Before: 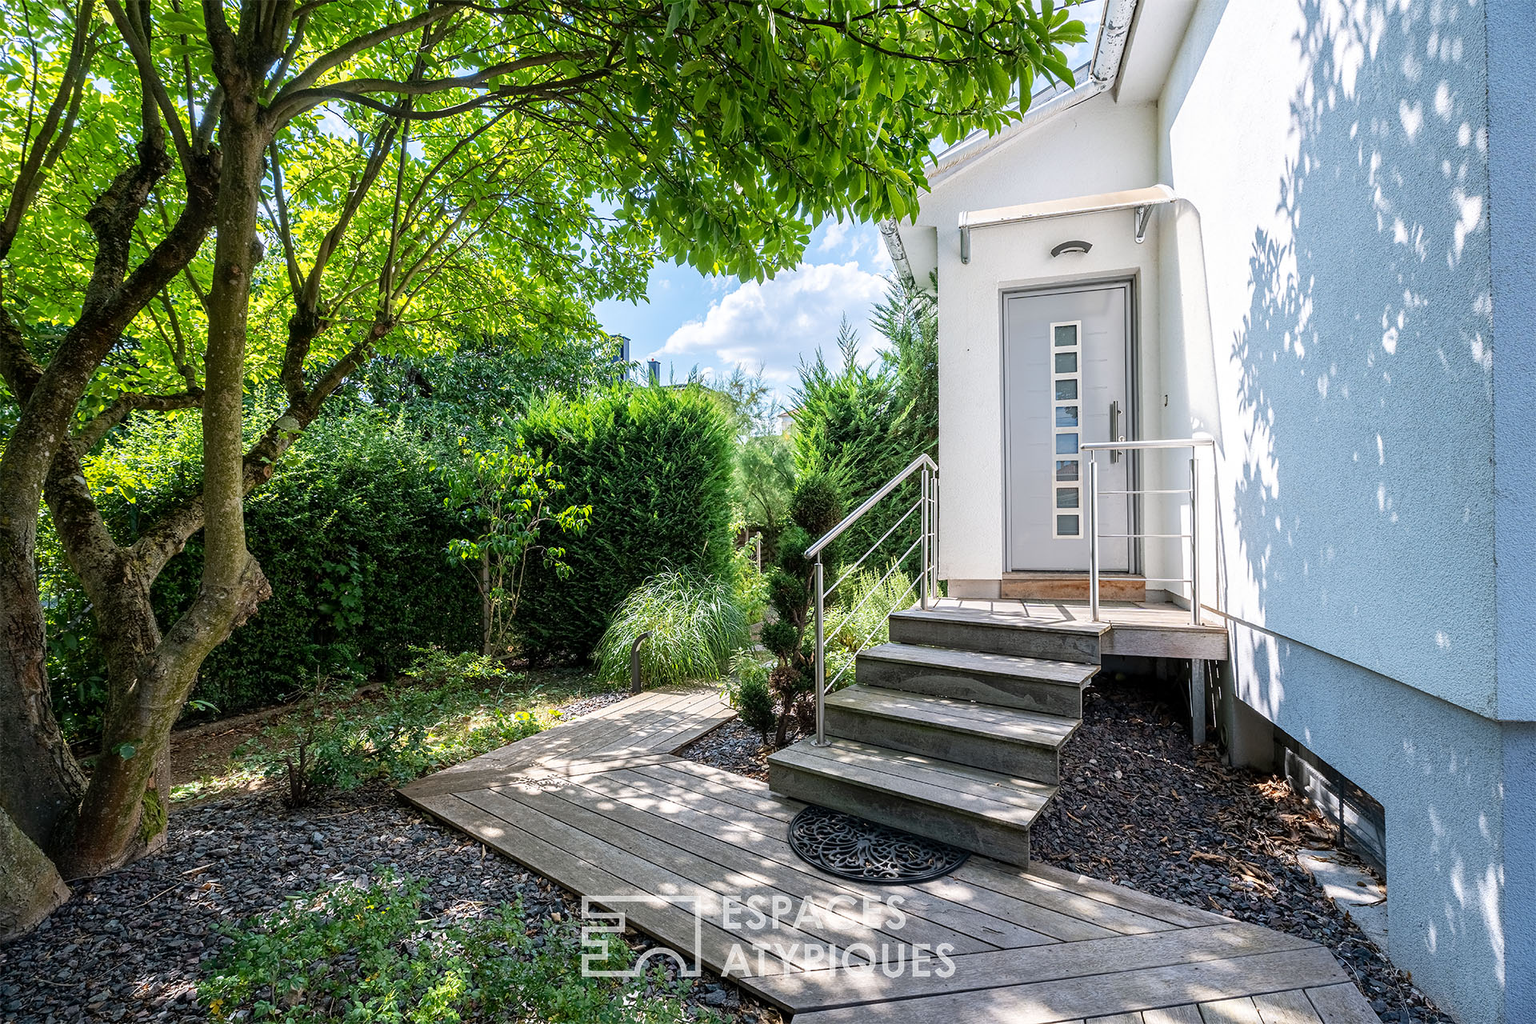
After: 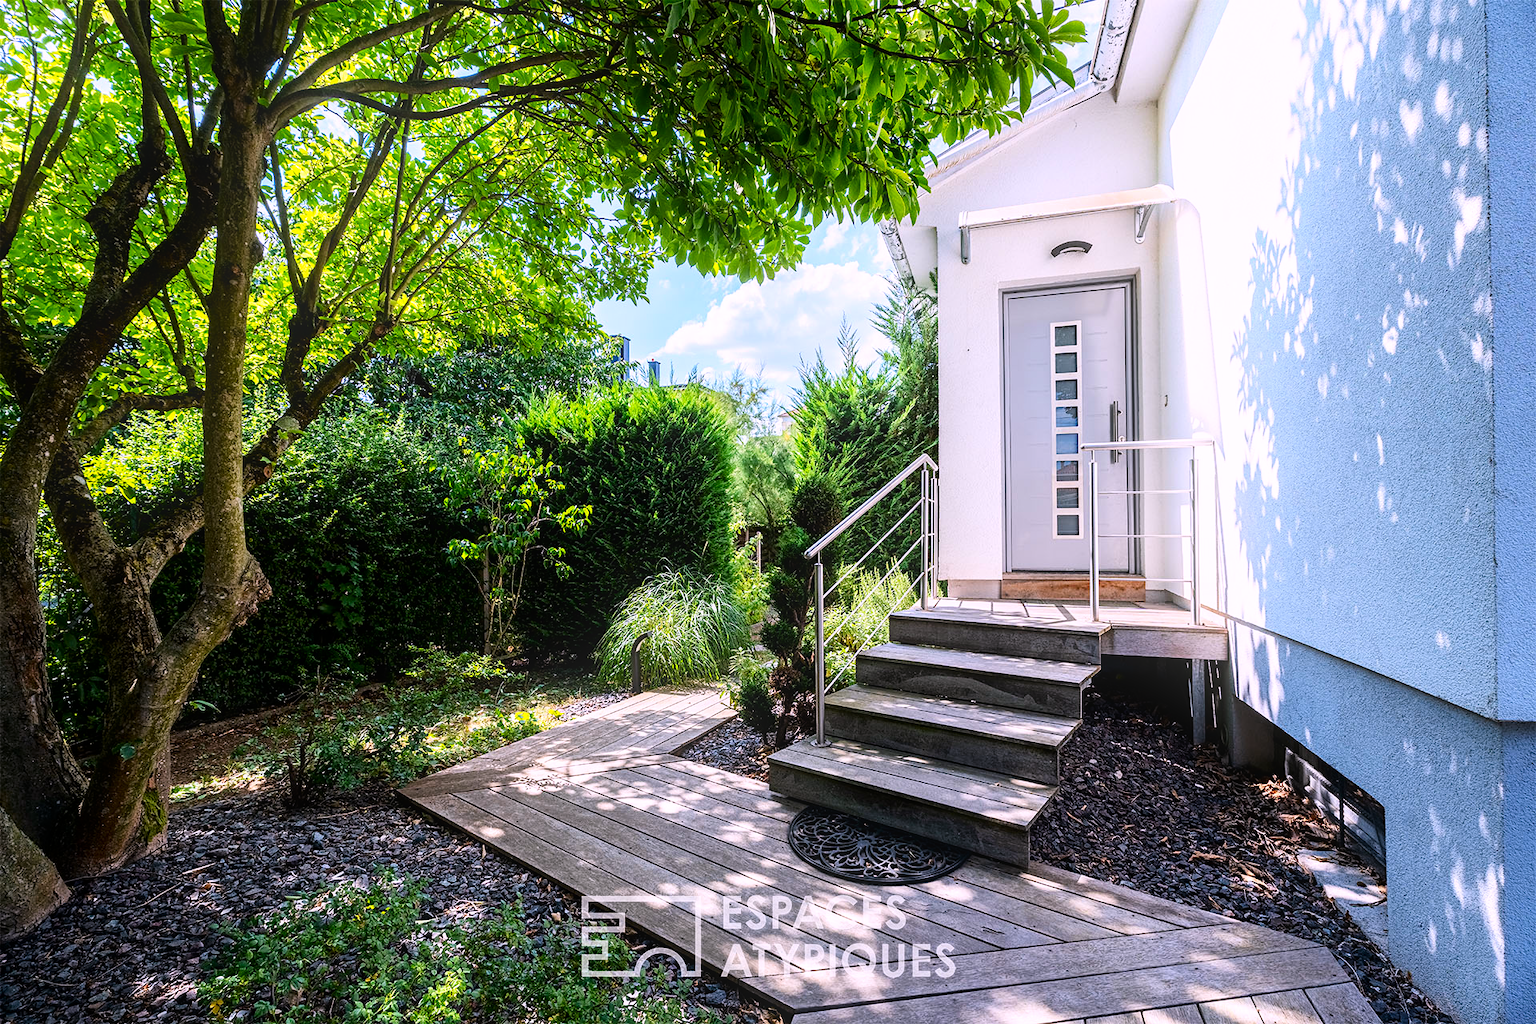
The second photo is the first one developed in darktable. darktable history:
contrast brightness saturation: contrast 0.07, brightness -0.14, saturation 0.11
tone curve: curves: ch0 [(0, 0) (0.004, 0.001) (0.133, 0.112) (0.325, 0.362) (0.832, 0.893) (1, 1)], color space Lab, linked channels, preserve colors none
bloom: size 13.65%, threshold 98.39%, strength 4.82%
white balance: red 1.05, blue 1.072
